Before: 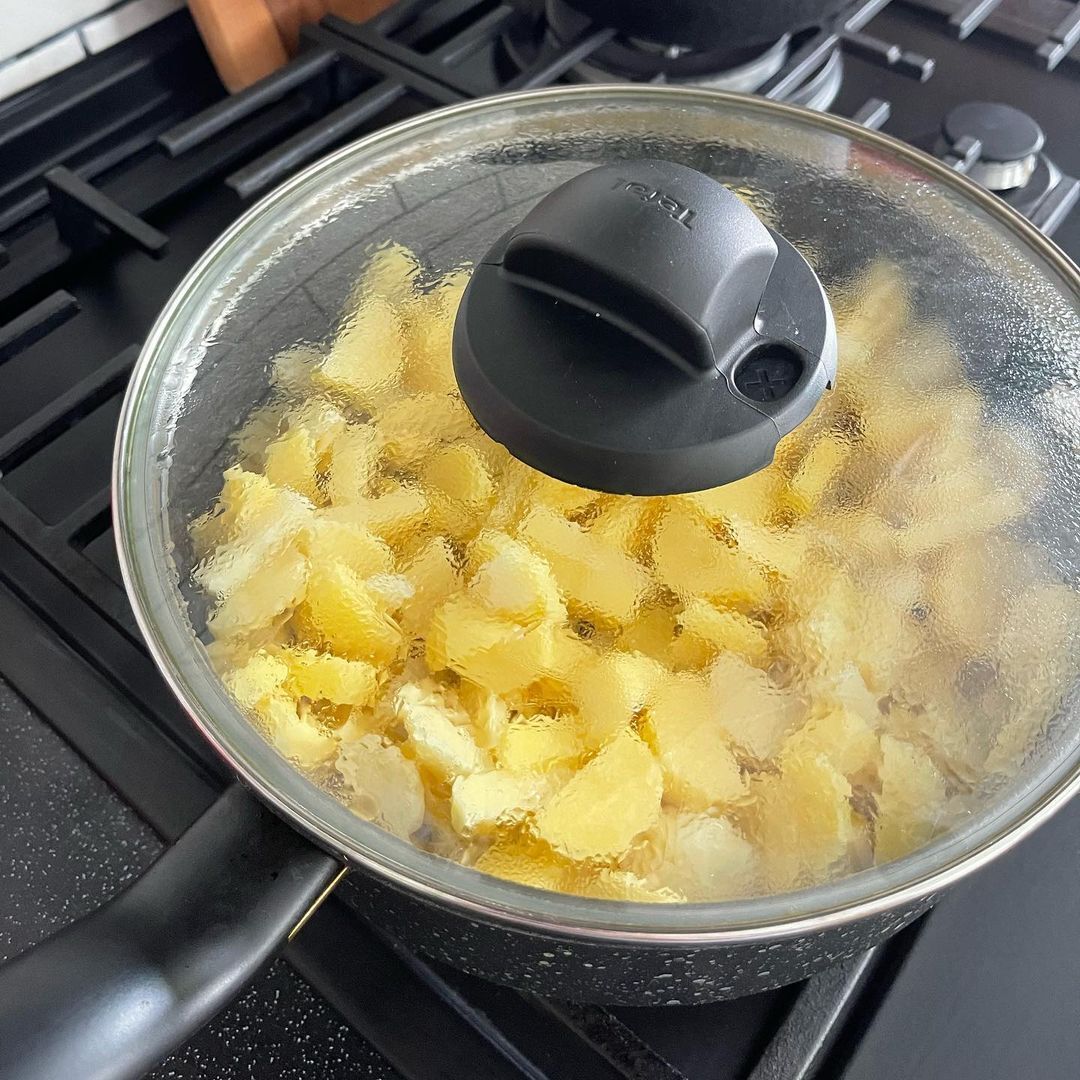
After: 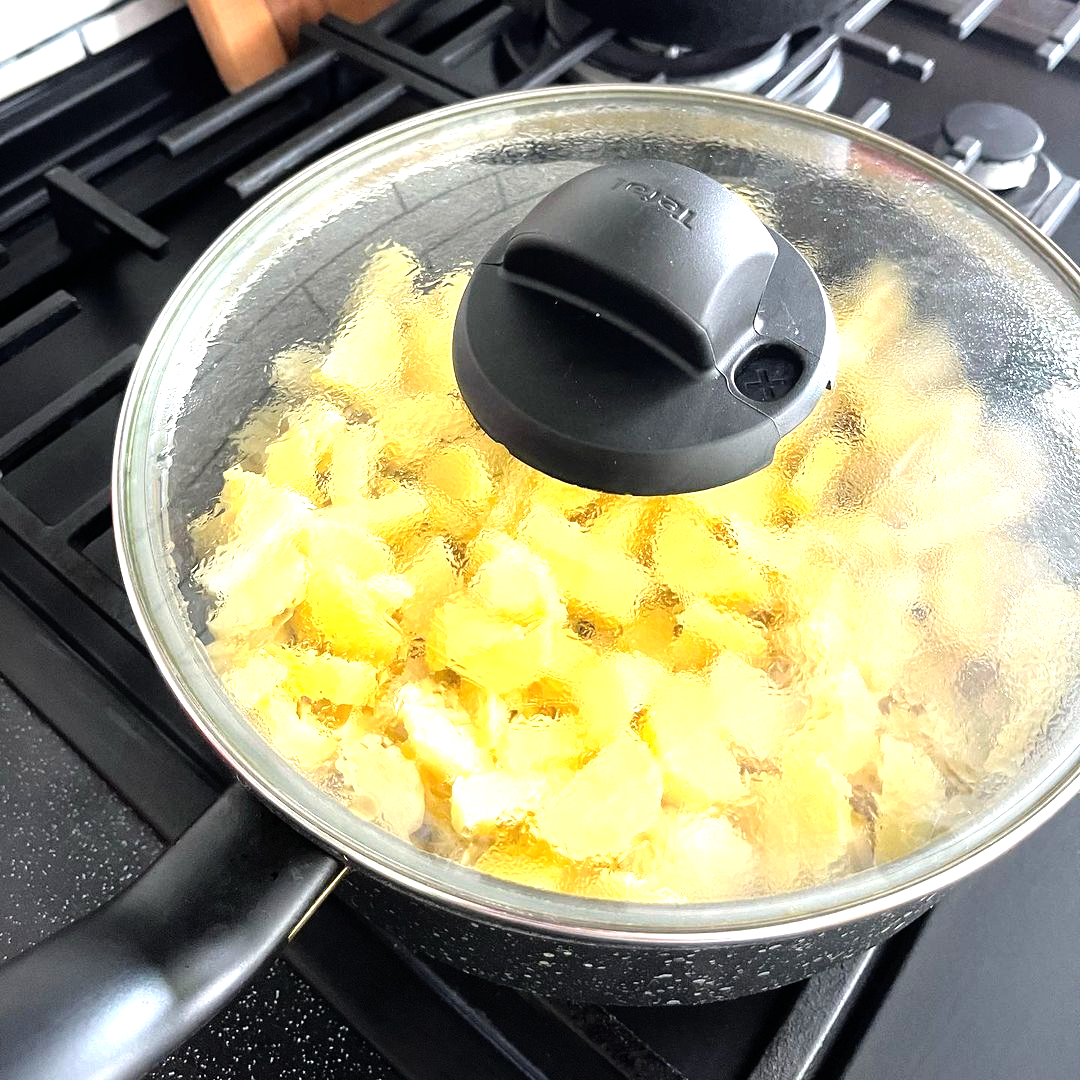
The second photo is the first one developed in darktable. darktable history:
tone equalizer: -8 EV -1.12 EV, -7 EV -0.984 EV, -6 EV -0.897 EV, -5 EV -0.59 EV, -3 EV 0.585 EV, -2 EV 0.856 EV, -1 EV 1.01 EV, +0 EV 1.08 EV
